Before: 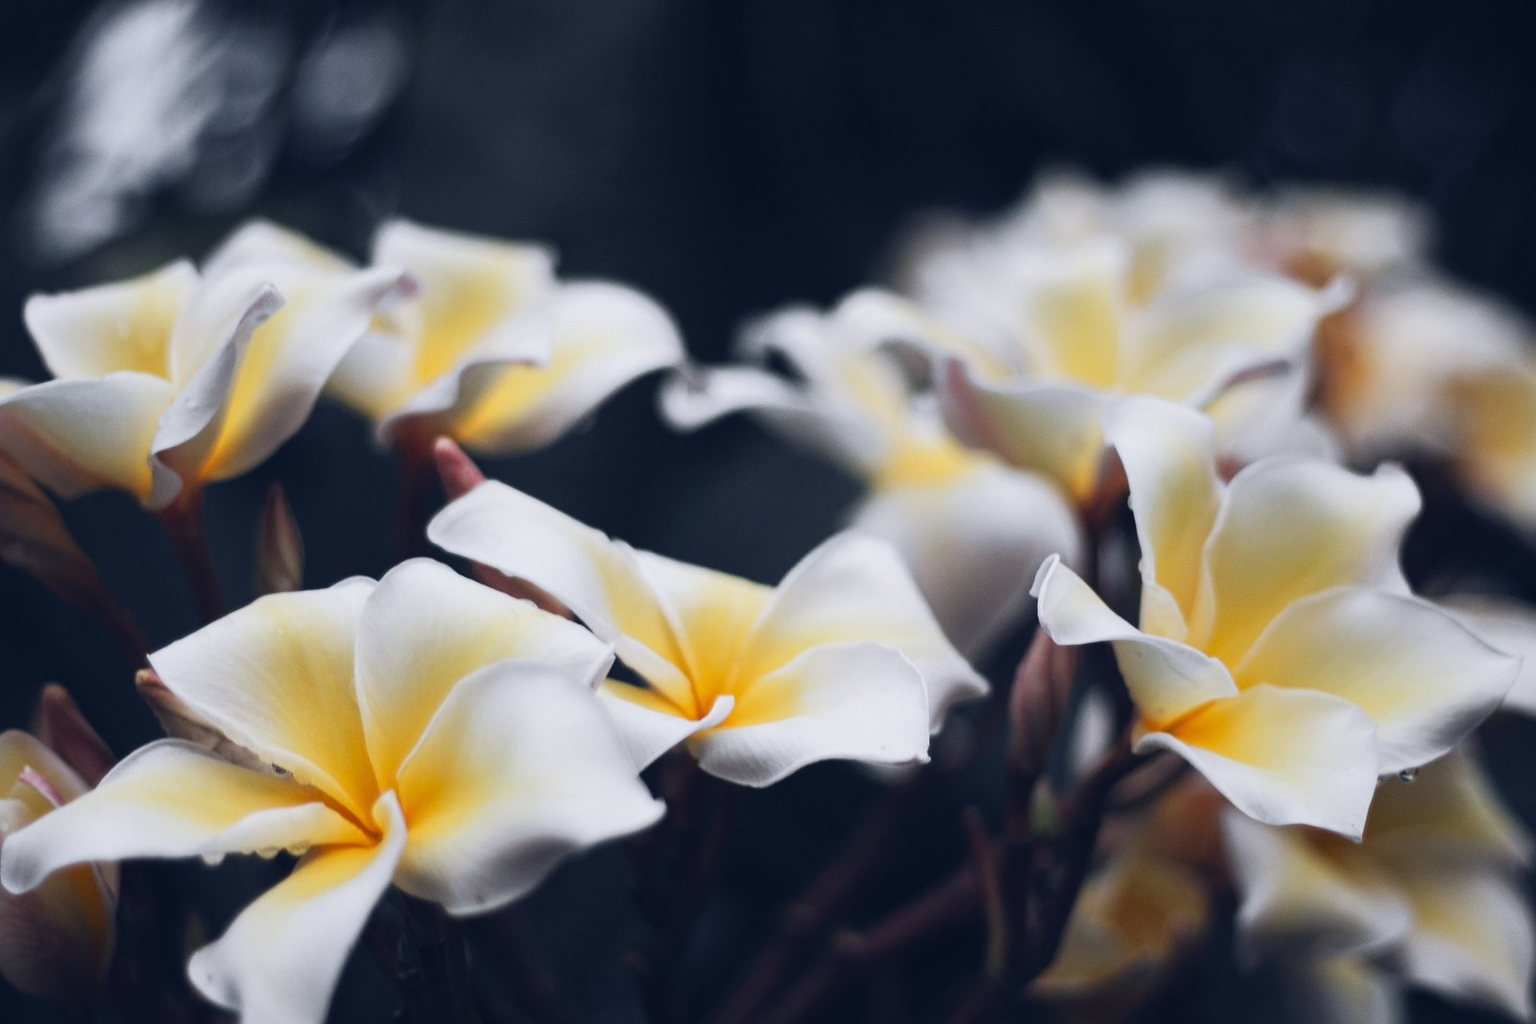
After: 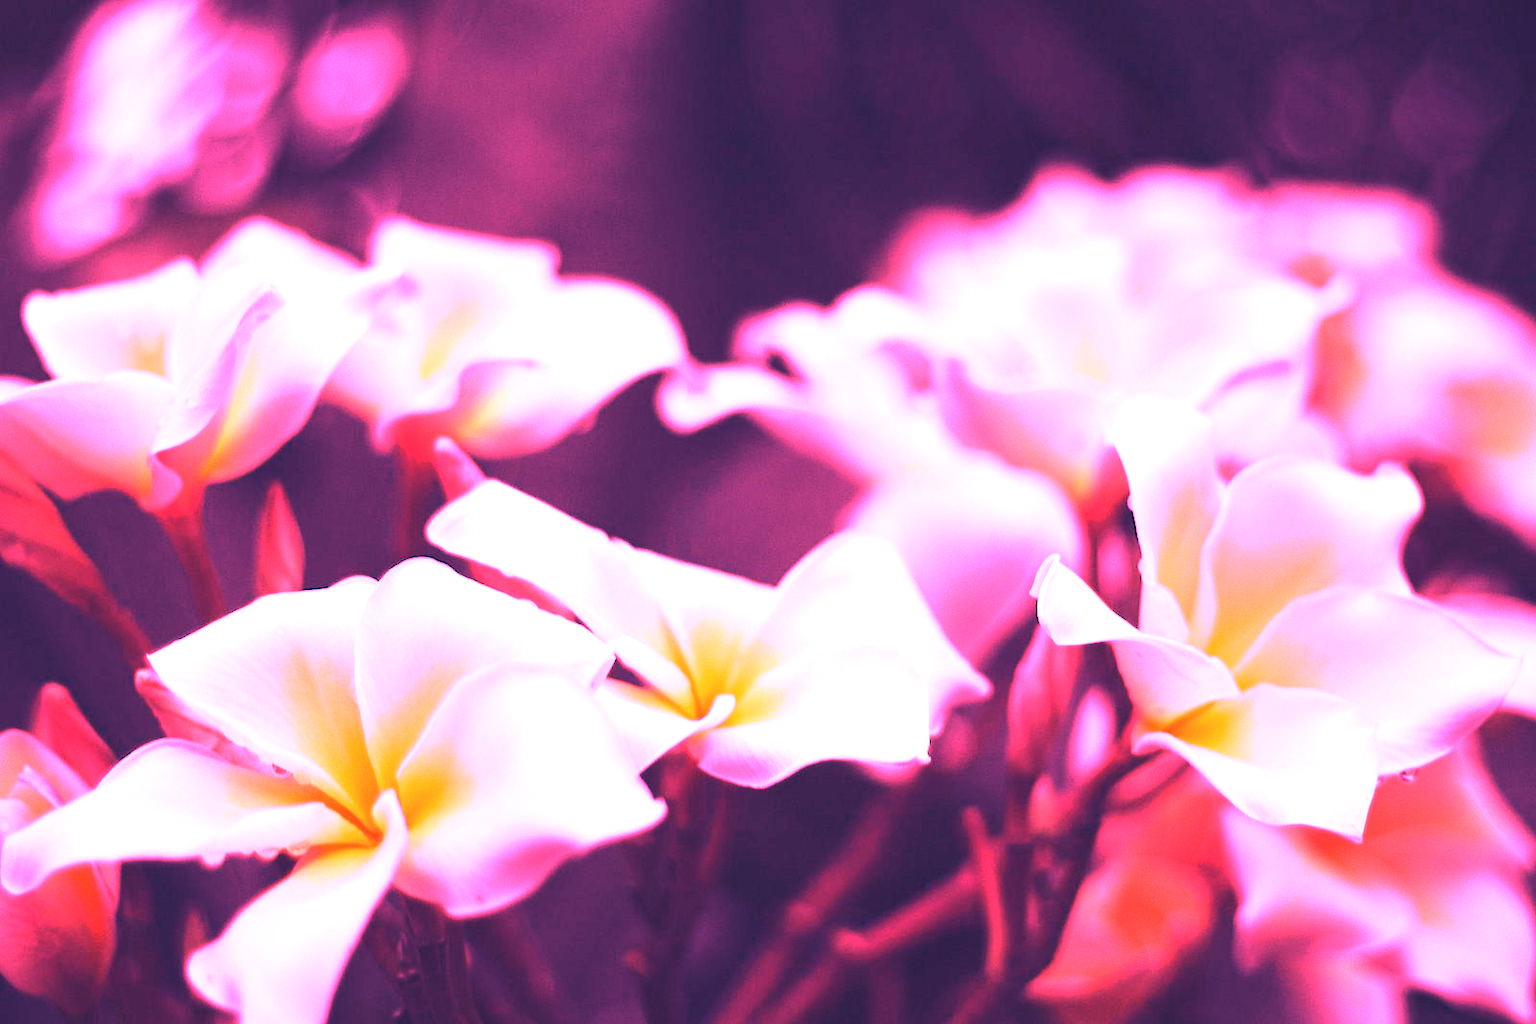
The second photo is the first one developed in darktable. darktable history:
exposure: black level correction -0.005, exposure 0.622 EV, compensate highlight preservation false
white balance: red 4.26, blue 1.802
